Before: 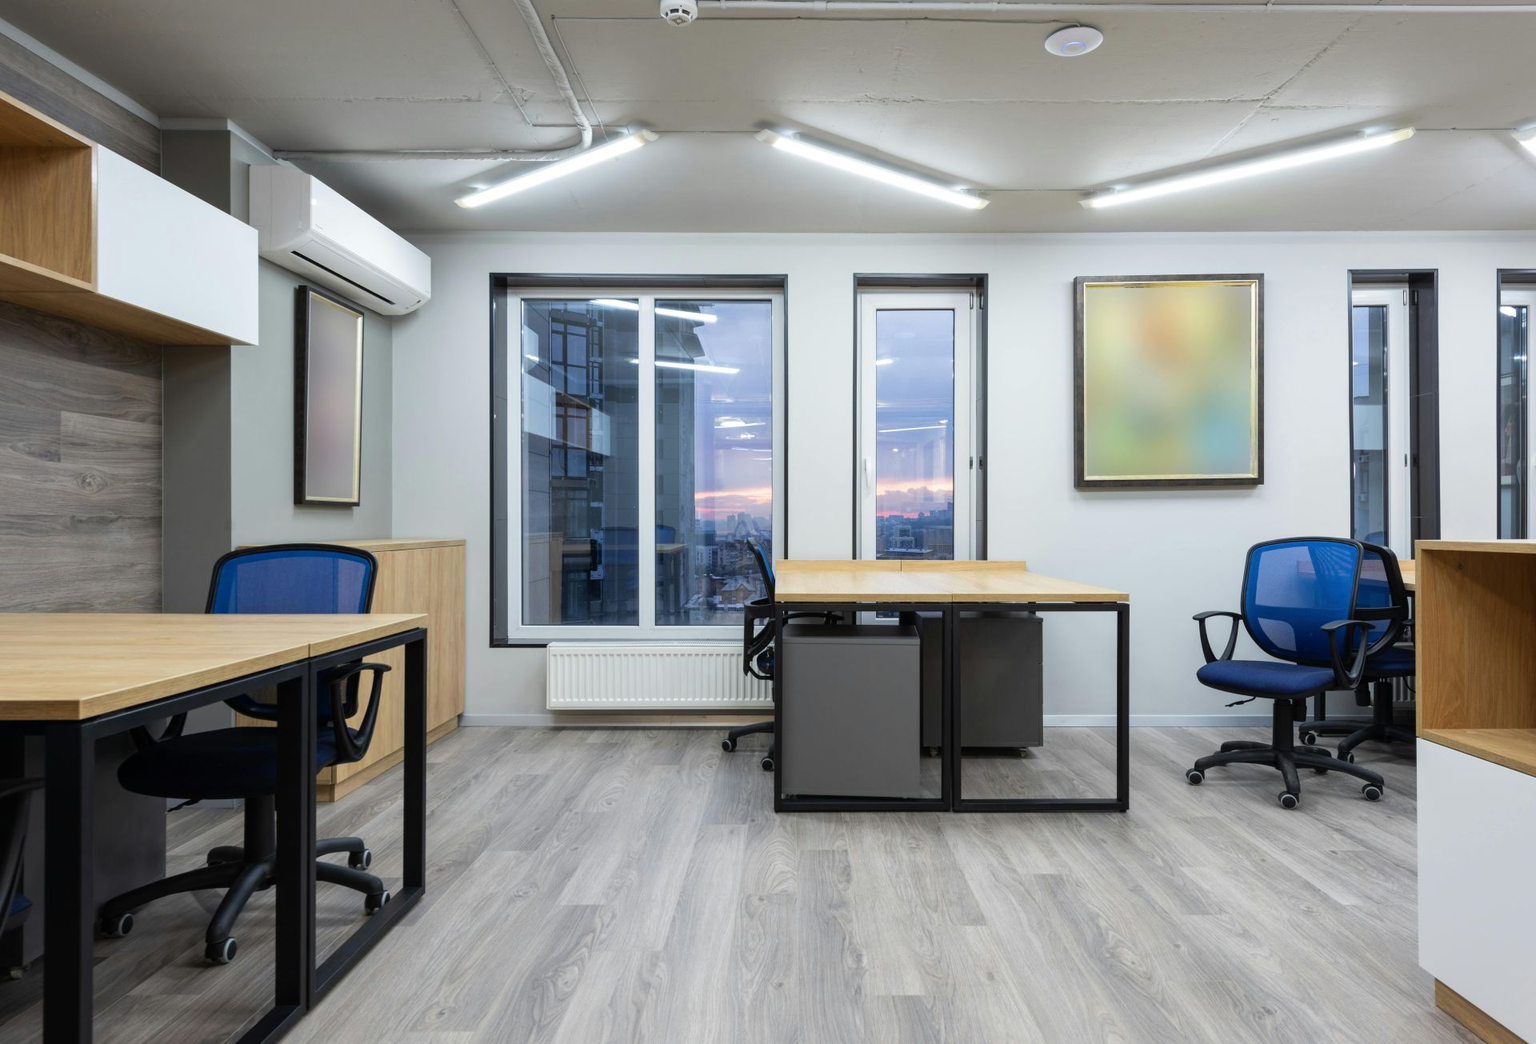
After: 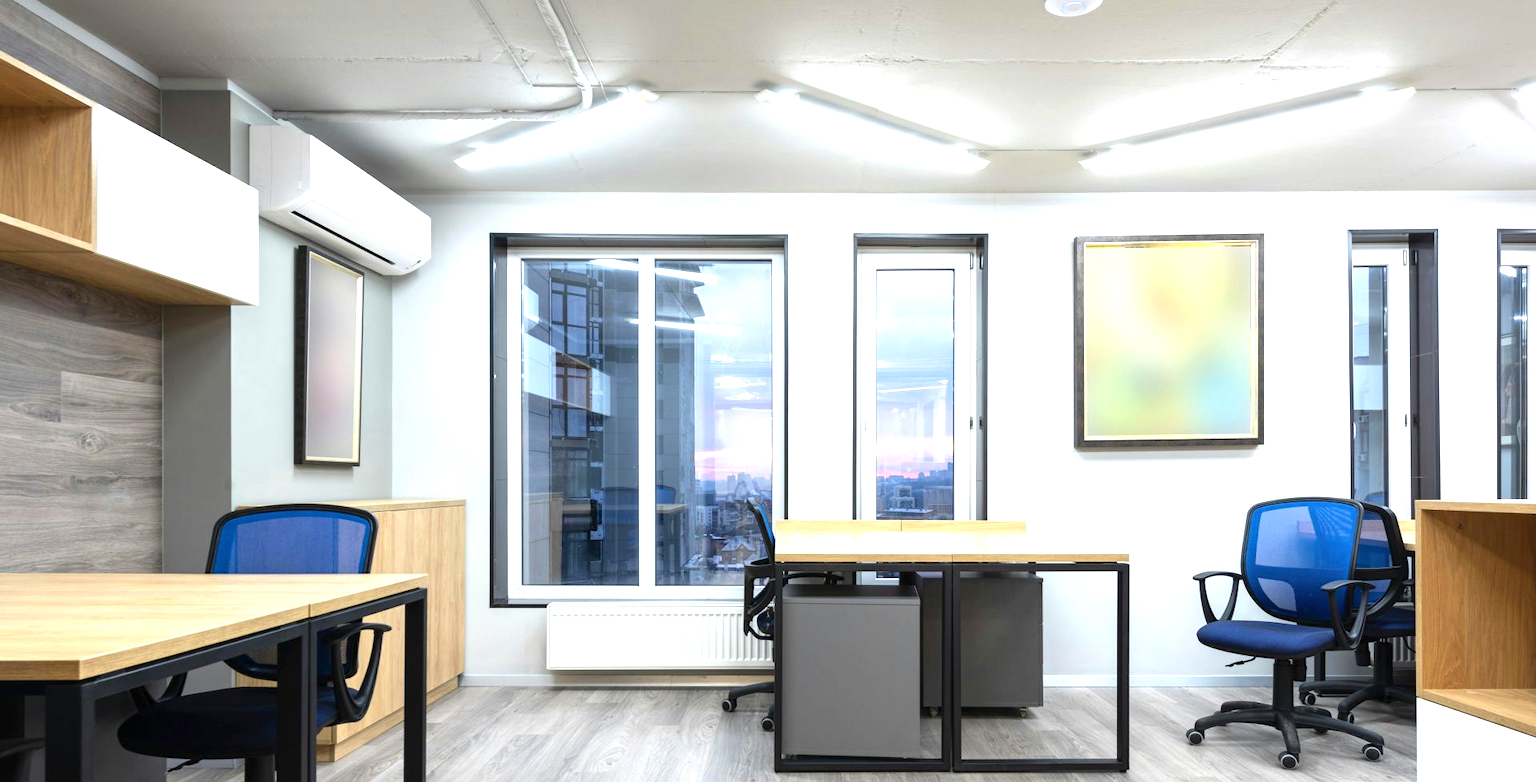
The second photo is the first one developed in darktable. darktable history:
crop: top 3.857%, bottom 21.132%
exposure: exposure 1 EV, compensate highlight preservation false
